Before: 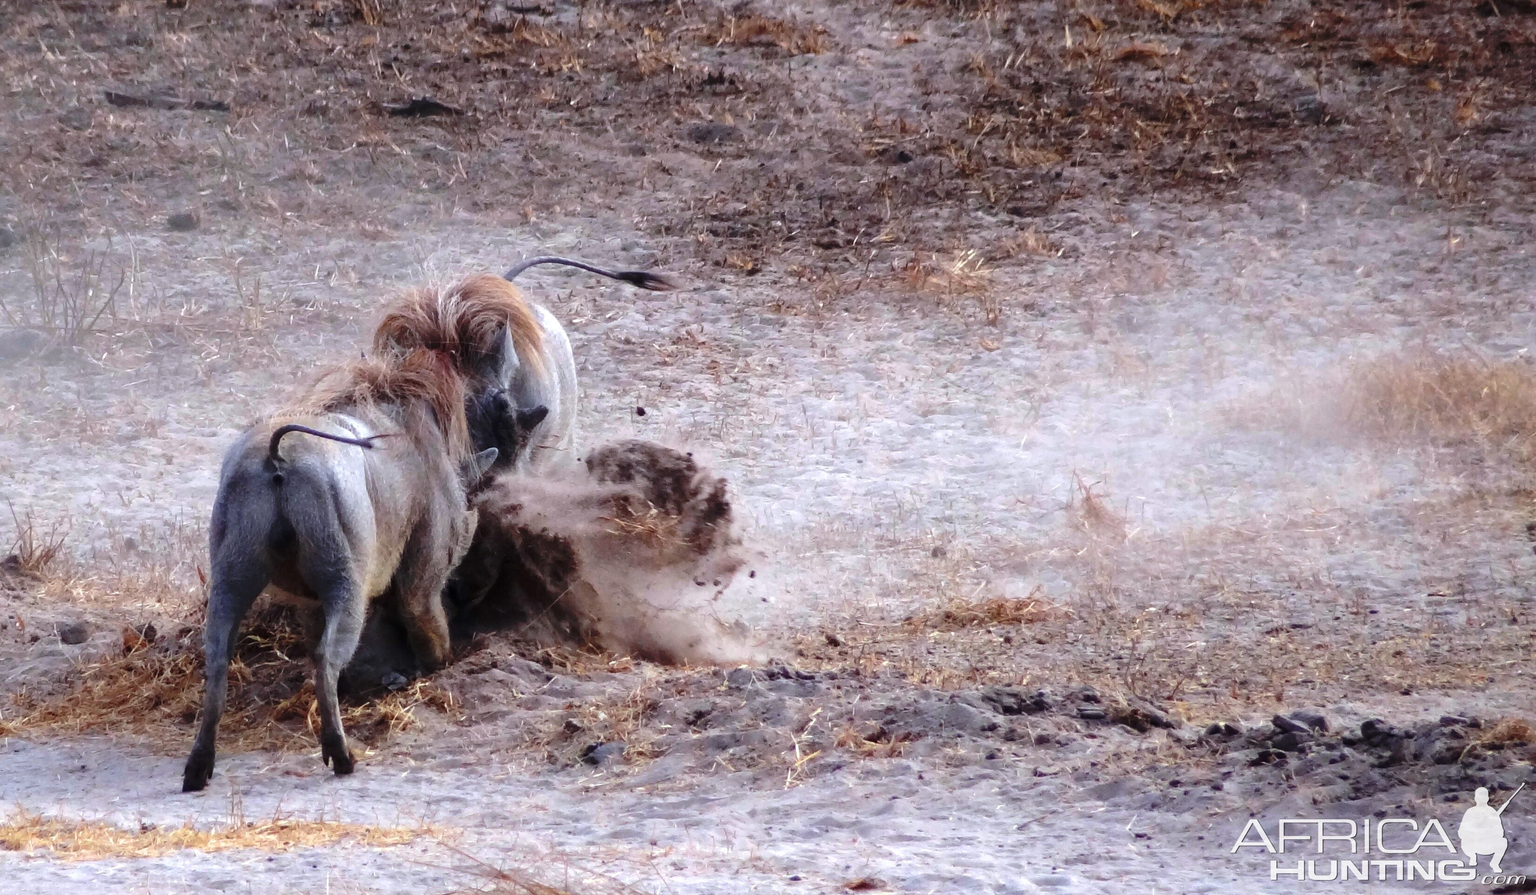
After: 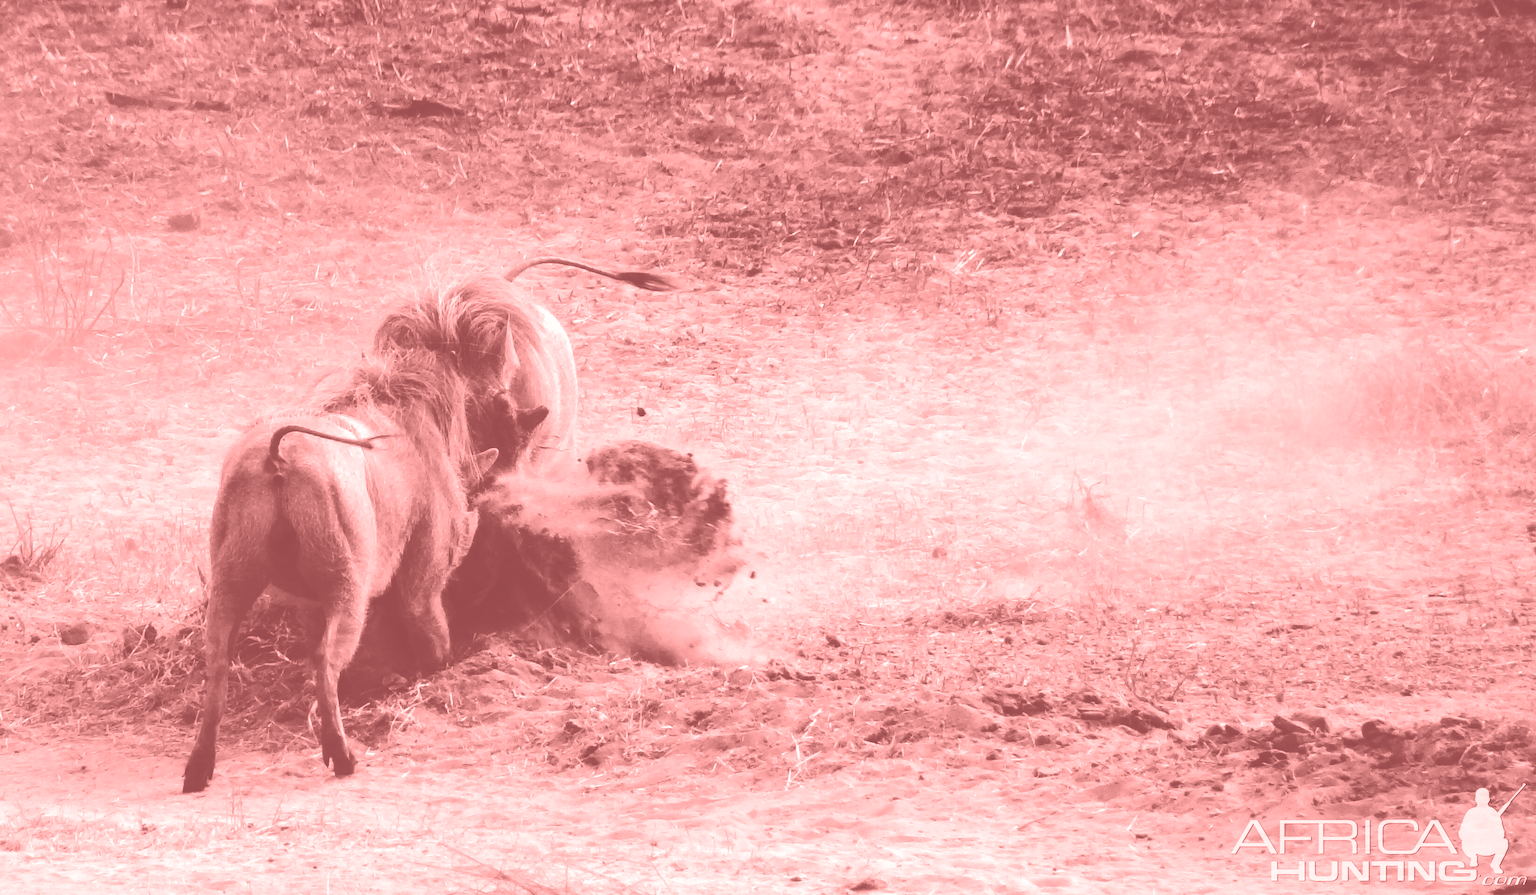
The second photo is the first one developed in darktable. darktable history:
colorize: saturation 51%, source mix 50.67%, lightness 50.67%
tone equalizer: -8 EV -1.08 EV, -7 EV -1.01 EV, -6 EV -0.867 EV, -5 EV -0.578 EV, -3 EV 0.578 EV, -2 EV 0.867 EV, -1 EV 1.01 EV, +0 EV 1.08 EV, edges refinement/feathering 500, mask exposure compensation -1.57 EV, preserve details no
